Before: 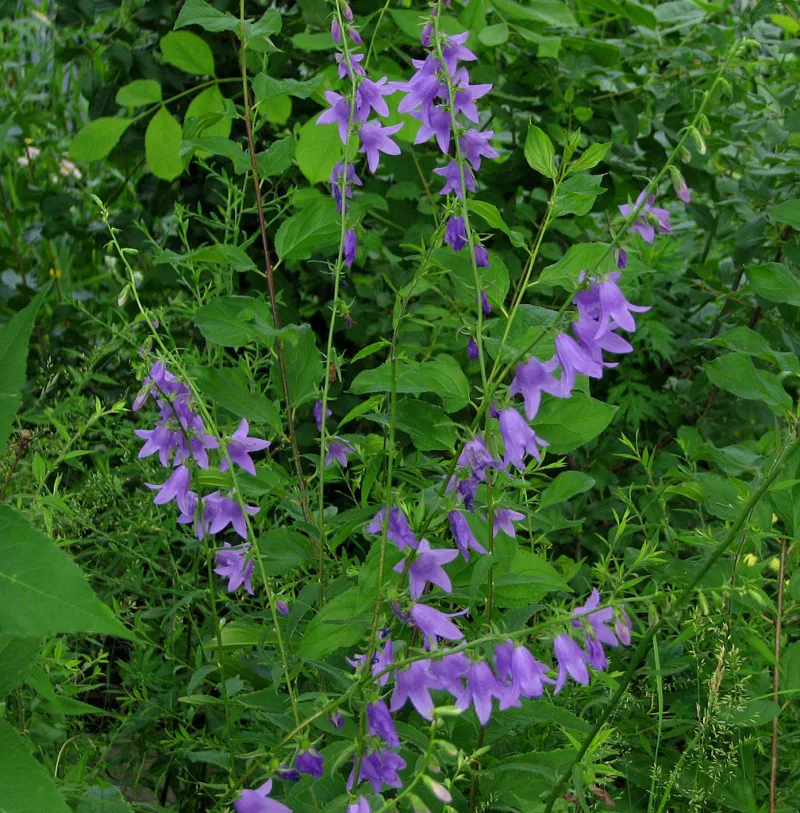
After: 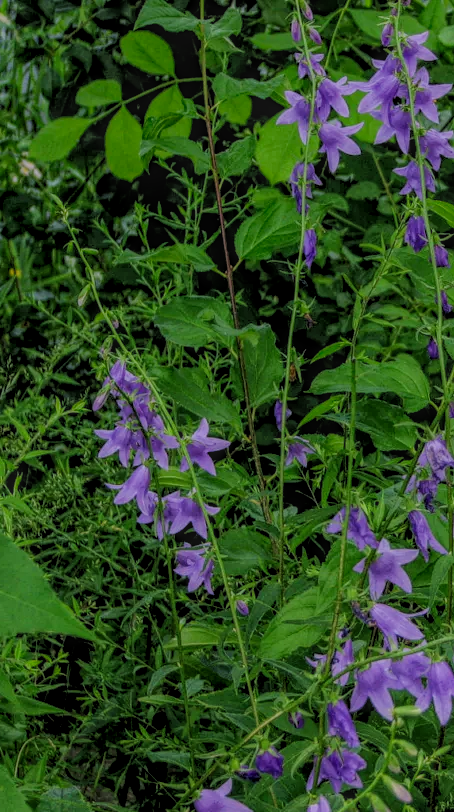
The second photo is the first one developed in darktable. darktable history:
crop: left 5.019%, right 38.162%
filmic rgb: black relative exposure -4.38 EV, white relative exposure 4.56 EV, hardness 2.38, contrast 1.057
local contrast: highlights 20%, shadows 27%, detail 200%, midtone range 0.2
